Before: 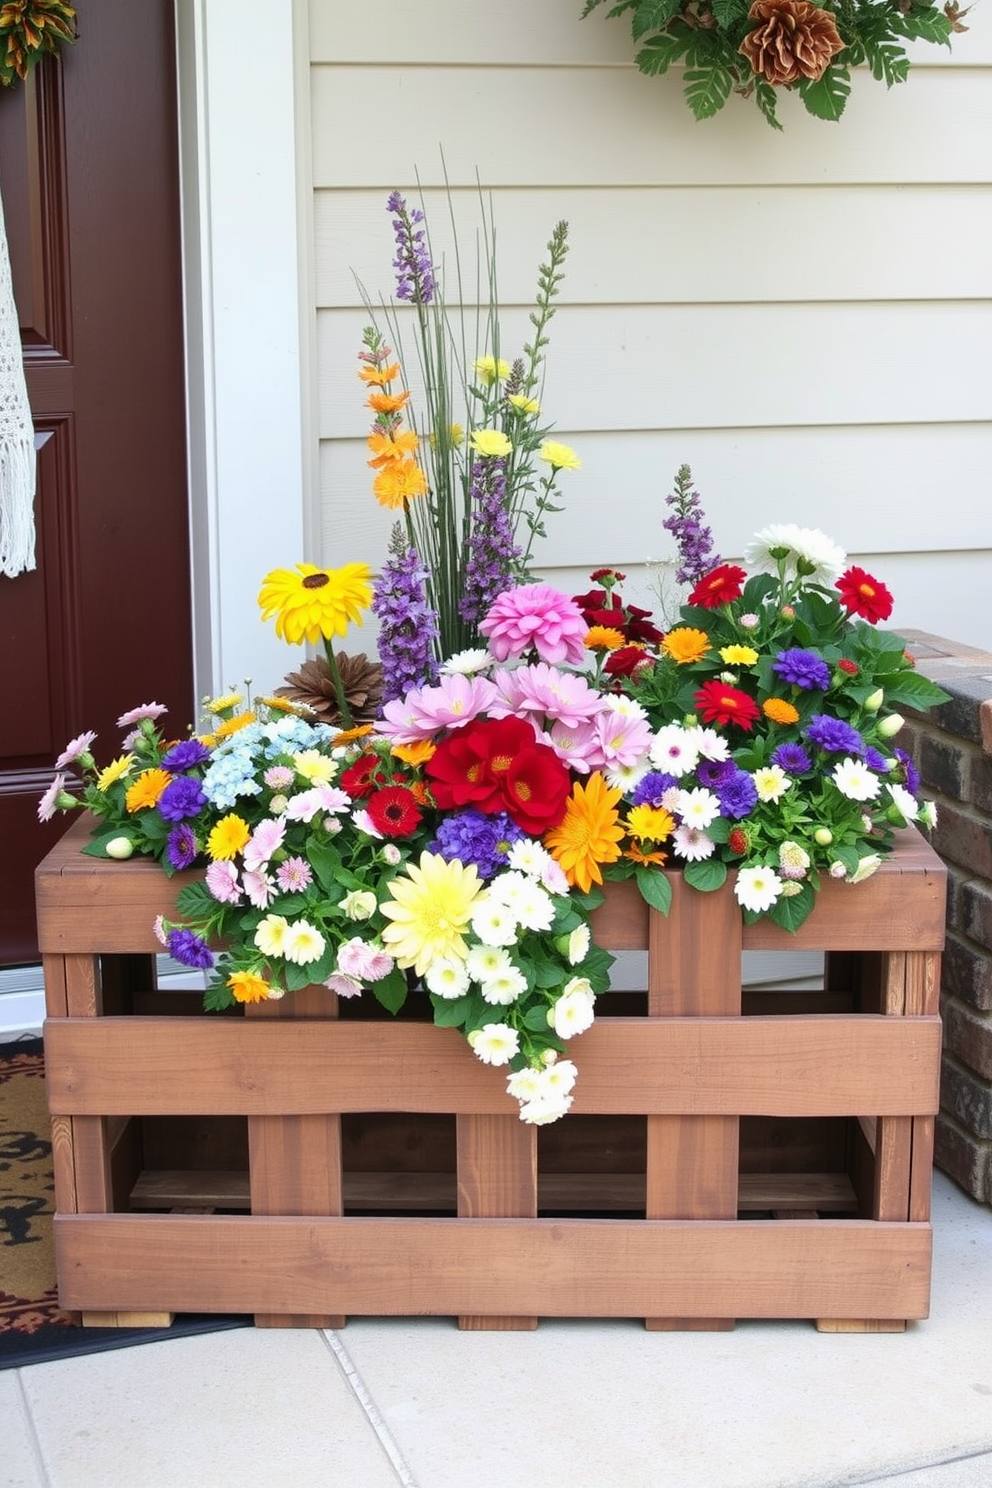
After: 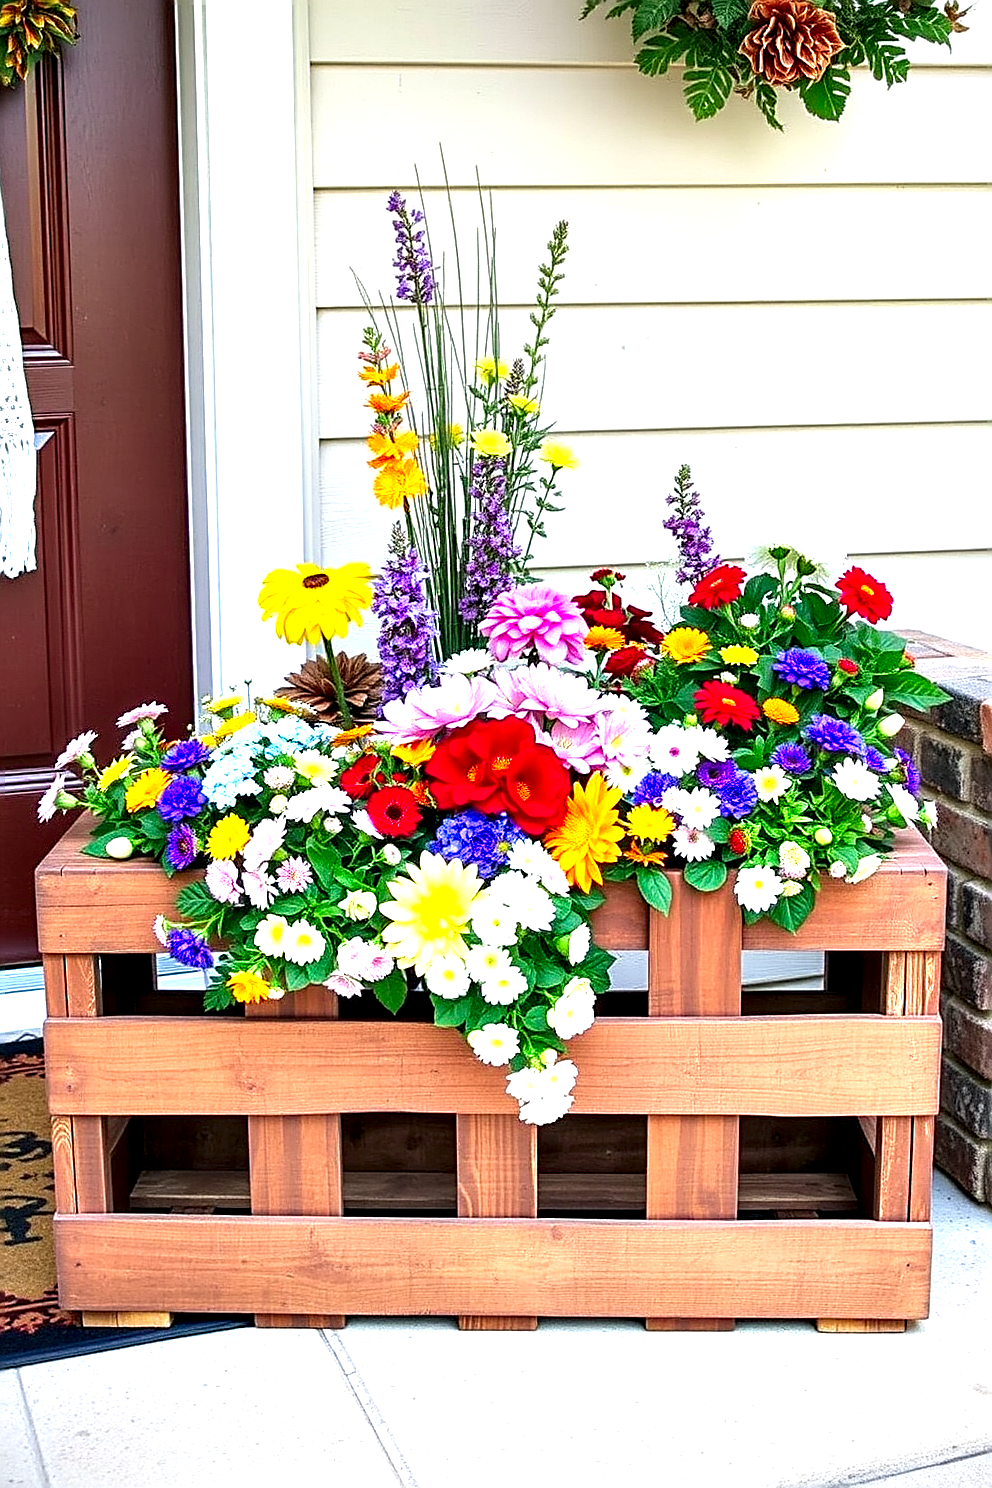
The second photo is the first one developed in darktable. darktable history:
exposure: black level correction 0, exposure 0.702 EV, compensate highlight preservation false
sharpen: amount 1.012
local contrast: on, module defaults
contrast equalizer: y [[0.6 ×6], [0.55 ×6], [0 ×6], [0 ×6], [0 ×6]]
color correction: highlights b* -0.021, saturation 1.37
vignetting: fall-off start 100.3%, fall-off radius 71.4%, saturation -0.032, width/height ratio 1.173, unbound false
